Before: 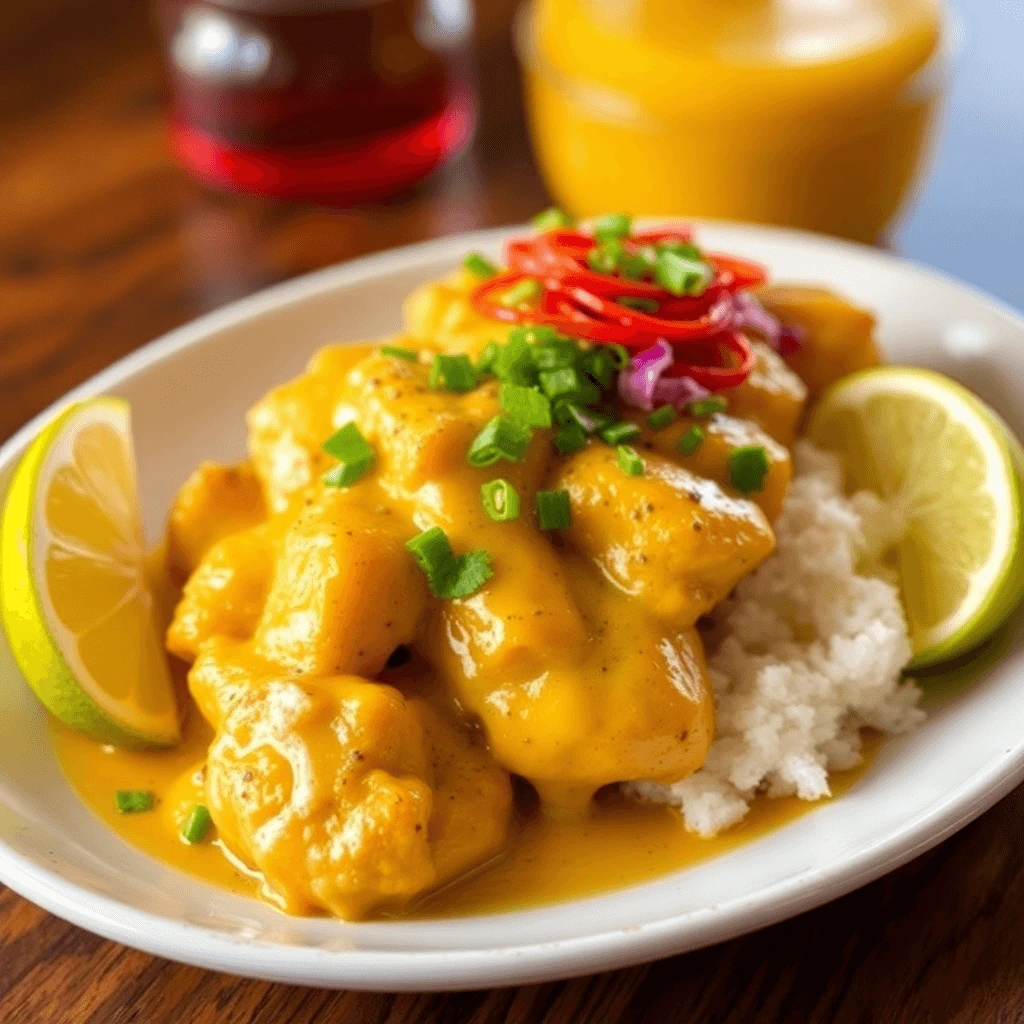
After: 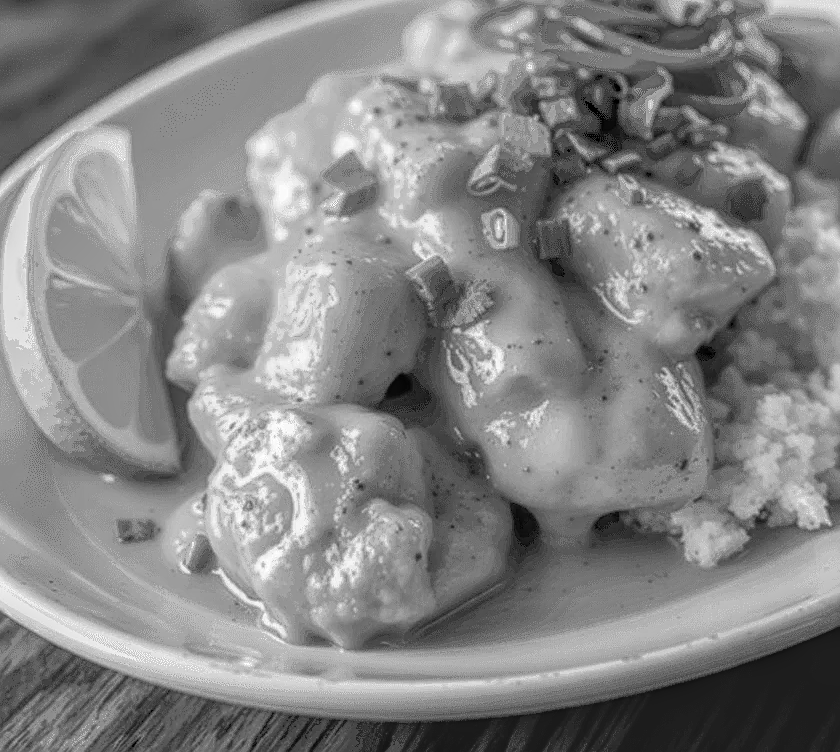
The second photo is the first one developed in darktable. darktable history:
crop: top 26.531%, right 17.959%
exposure: black level correction 0.007, compensate highlight preservation false
white balance: red 1.004, blue 1.096
local contrast: highlights 20%, shadows 30%, detail 200%, midtone range 0.2
color correction: highlights a* 2.75, highlights b* 5, shadows a* -2.04, shadows b* -4.84, saturation 0.8
monochrome: a 16.06, b 15.48, size 1
sharpen: on, module defaults
